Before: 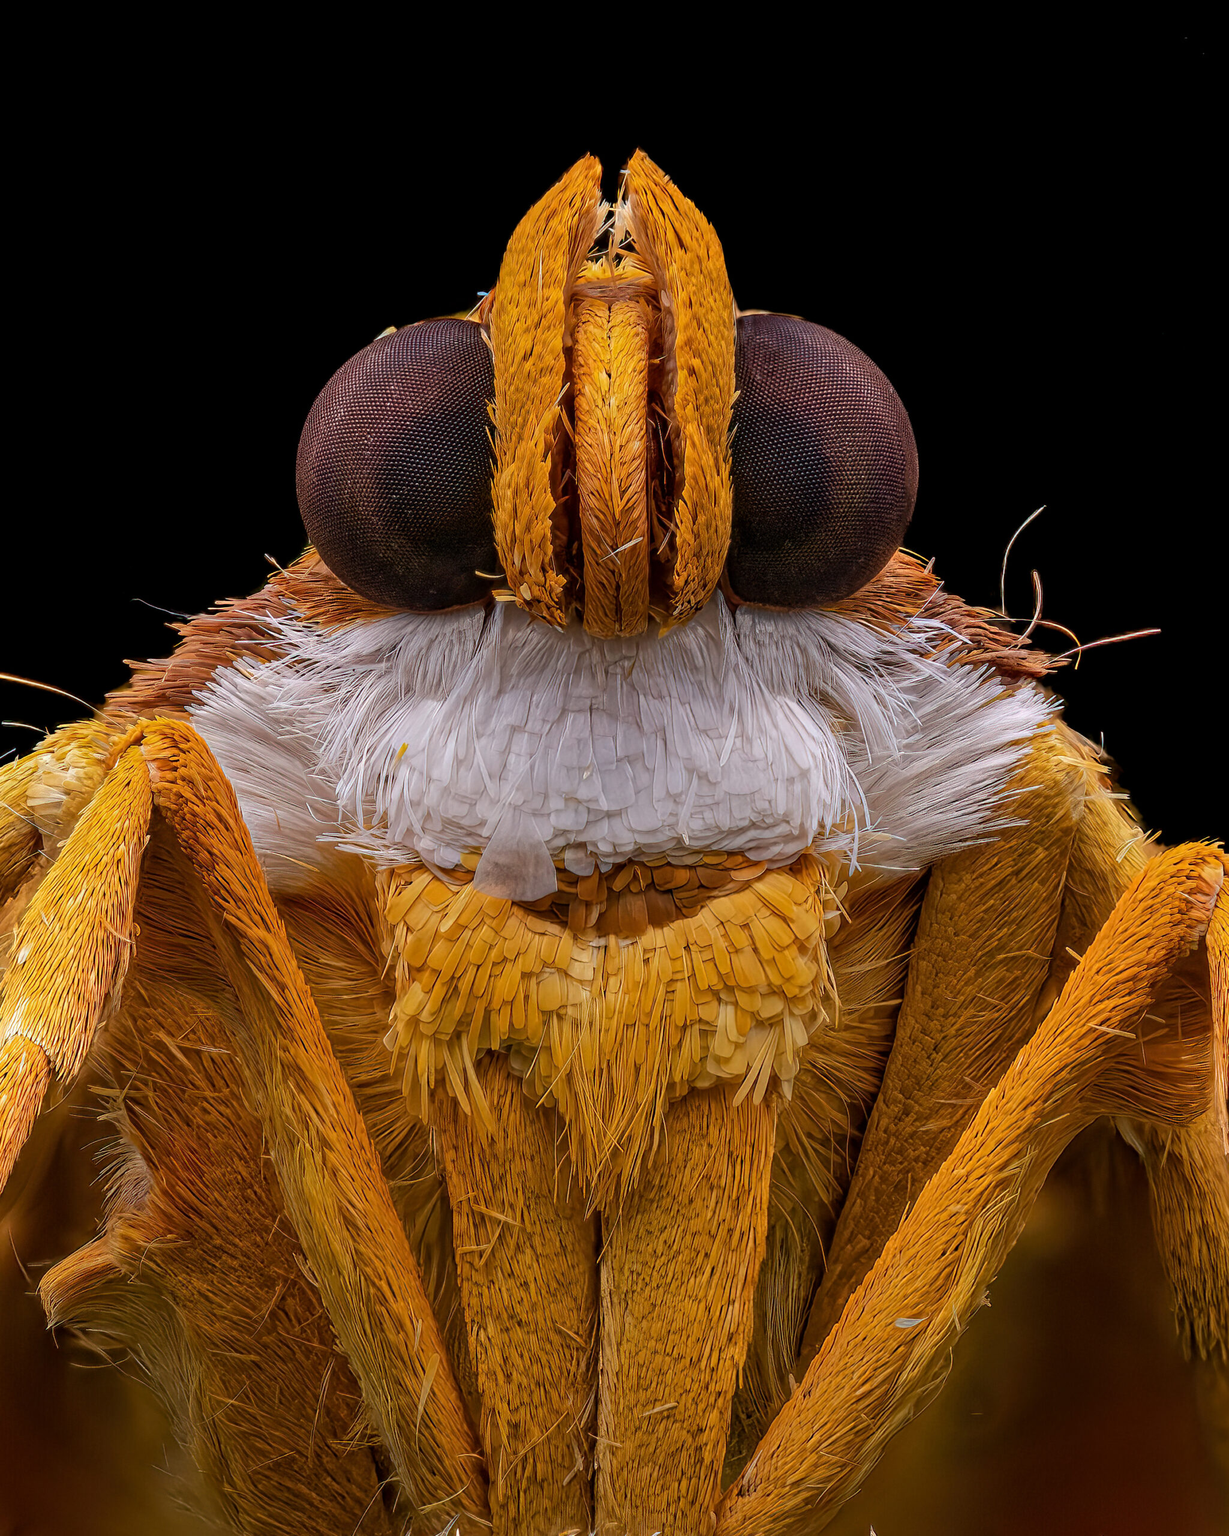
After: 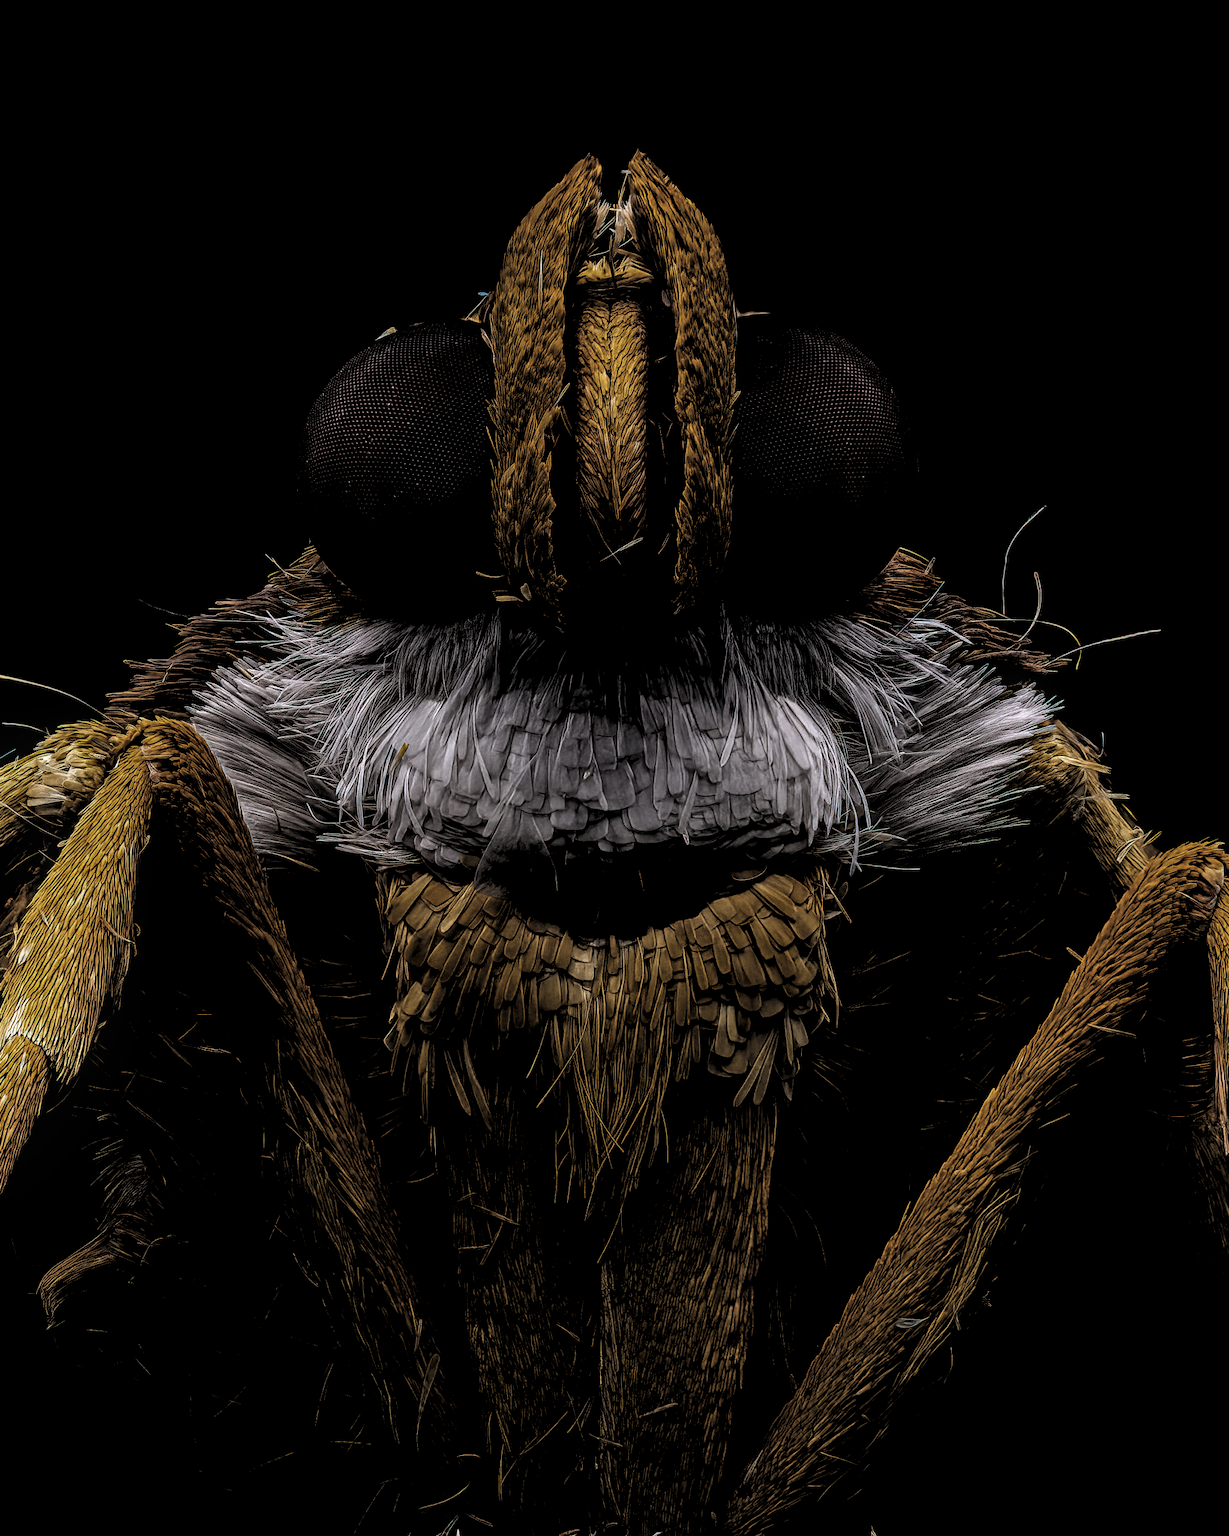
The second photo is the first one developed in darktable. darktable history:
levels: levels [0.514, 0.759, 1]
local contrast: highlights 61%, detail 143%, midtone range 0.428
shadows and highlights: shadows 20.91, highlights -82.73, soften with gaussian
